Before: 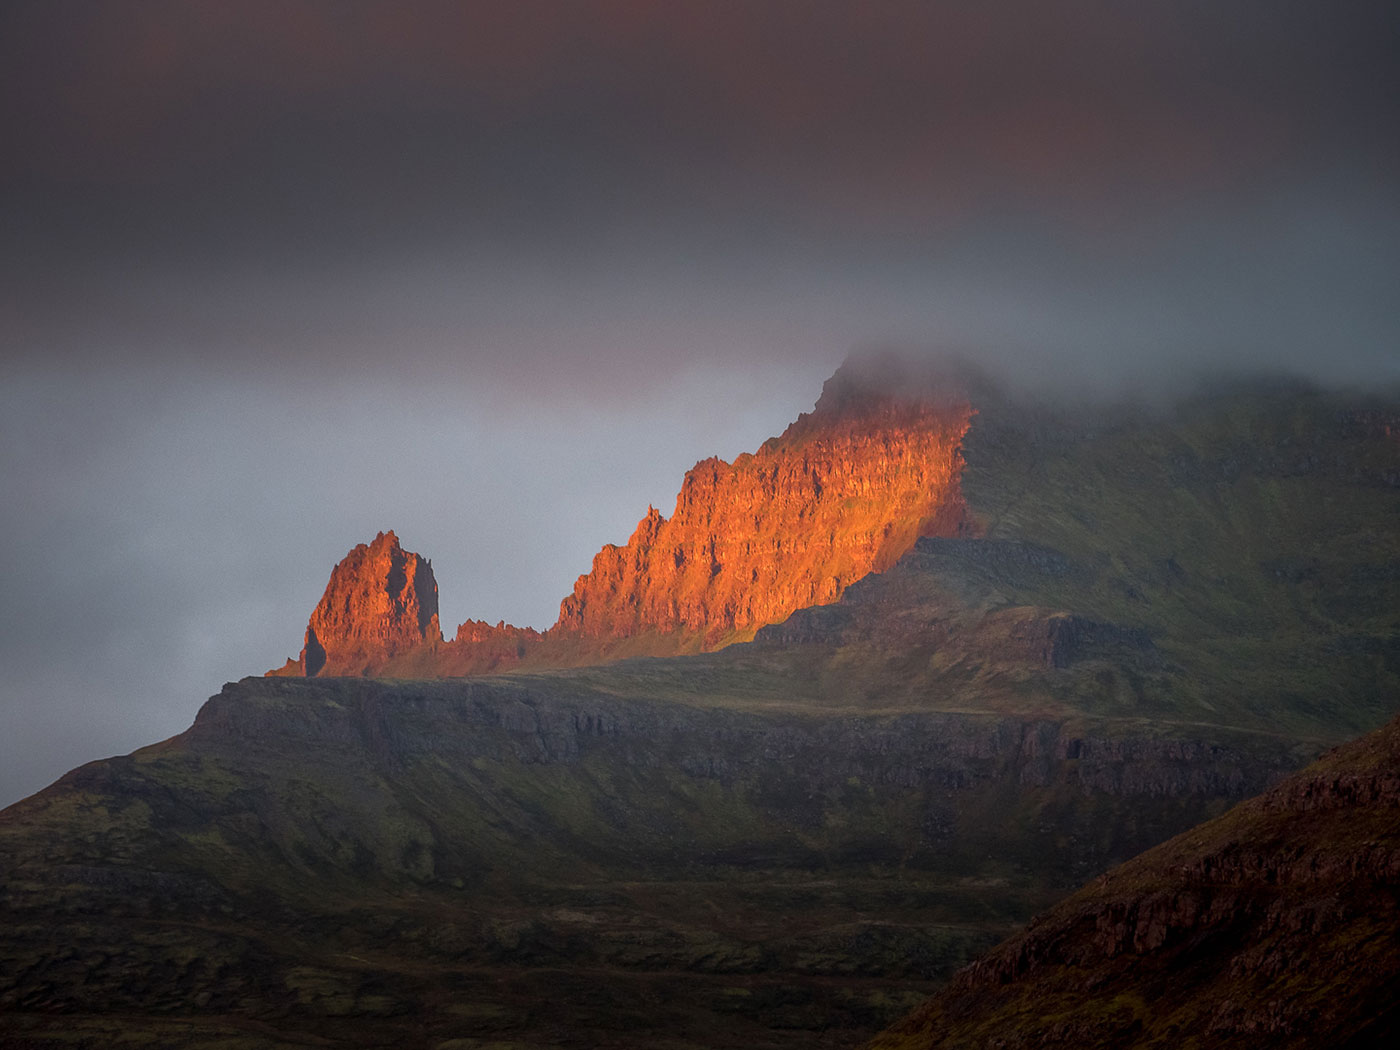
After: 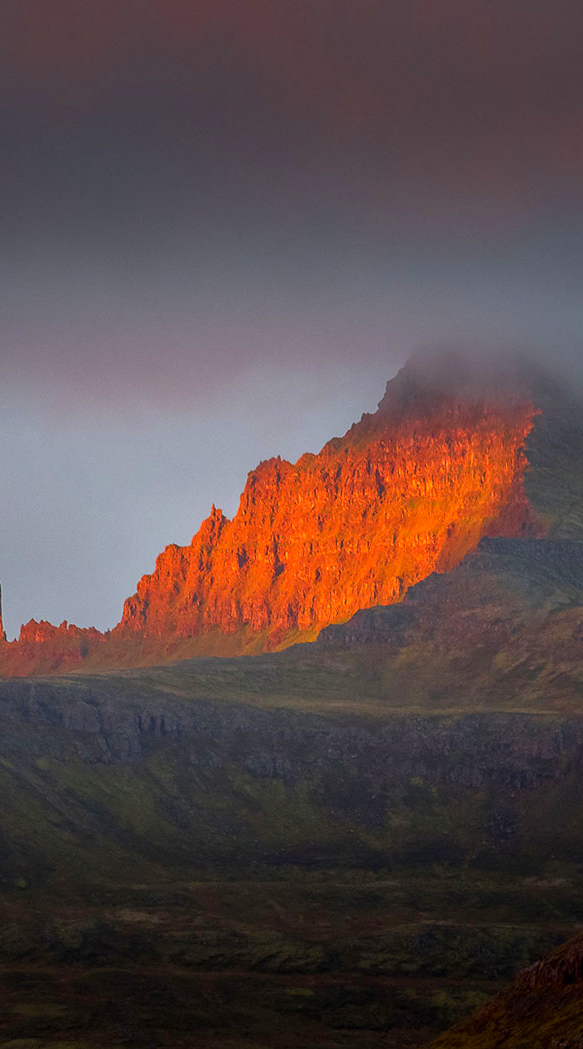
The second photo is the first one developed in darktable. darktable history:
crop: left 31.229%, right 27.105%
color correction: saturation 1.32
